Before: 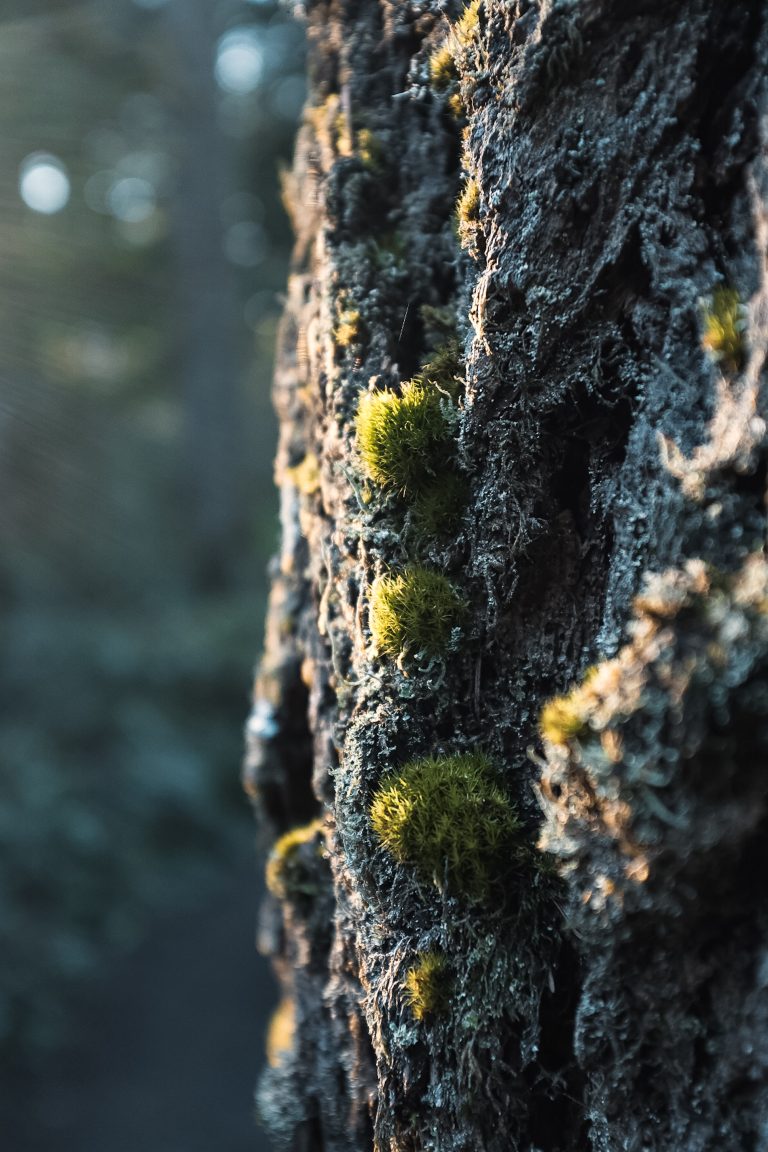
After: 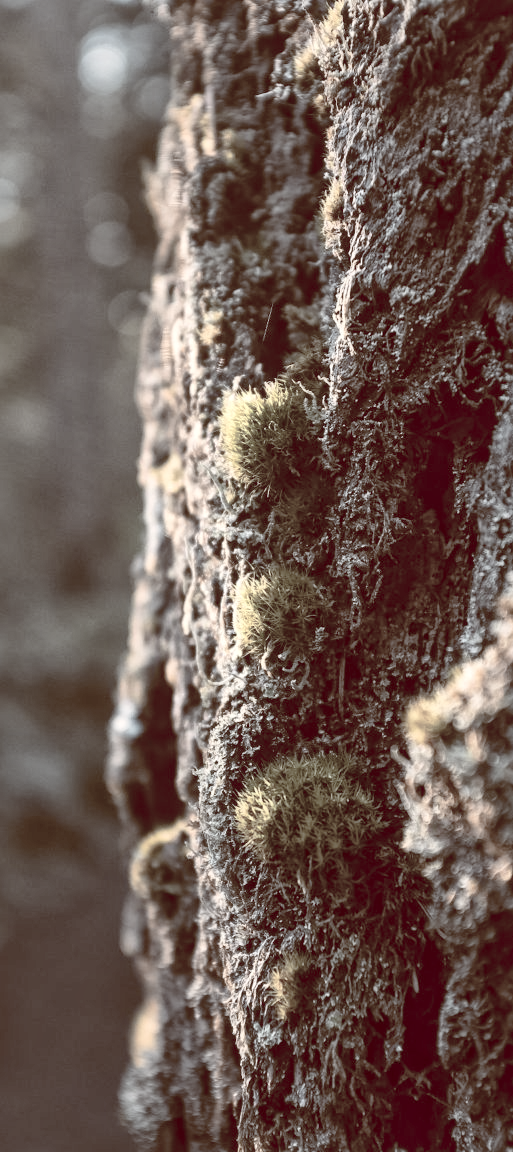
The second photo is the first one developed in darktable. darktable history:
crop and rotate: left 17.732%, right 15.423%
color balance rgb: shadows lift › luminance 1%, shadows lift › chroma 0.2%, shadows lift › hue 20°, power › luminance 1%, power › chroma 0.4%, power › hue 34°, highlights gain › luminance 0.8%, highlights gain › chroma 0.4%, highlights gain › hue 44°, global offset › chroma 0.4%, global offset › hue 34°, white fulcrum 0.08 EV, linear chroma grading › shadows -7%, linear chroma grading › highlights -7%, linear chroma grading › global chroma -10%, linear chroma grading › mid-tones -8%, perceptual saturation grading › global saturation -28%, perceptual saturation grading › highlights -20%, perceptual saturation grading › mid-tones -24%, perceptual saturation grading › shadows -24%, perceptual brilliance grading › global brilliance -1%, perceptual brilliance grading › highlights -1%, perceptual brilliance grading › mid-tones -1%, perceptual brilliance grading › shadows -1%, global vibrance -17%, contrast -6%
global tonemap: drago (1, 100), detail 1
